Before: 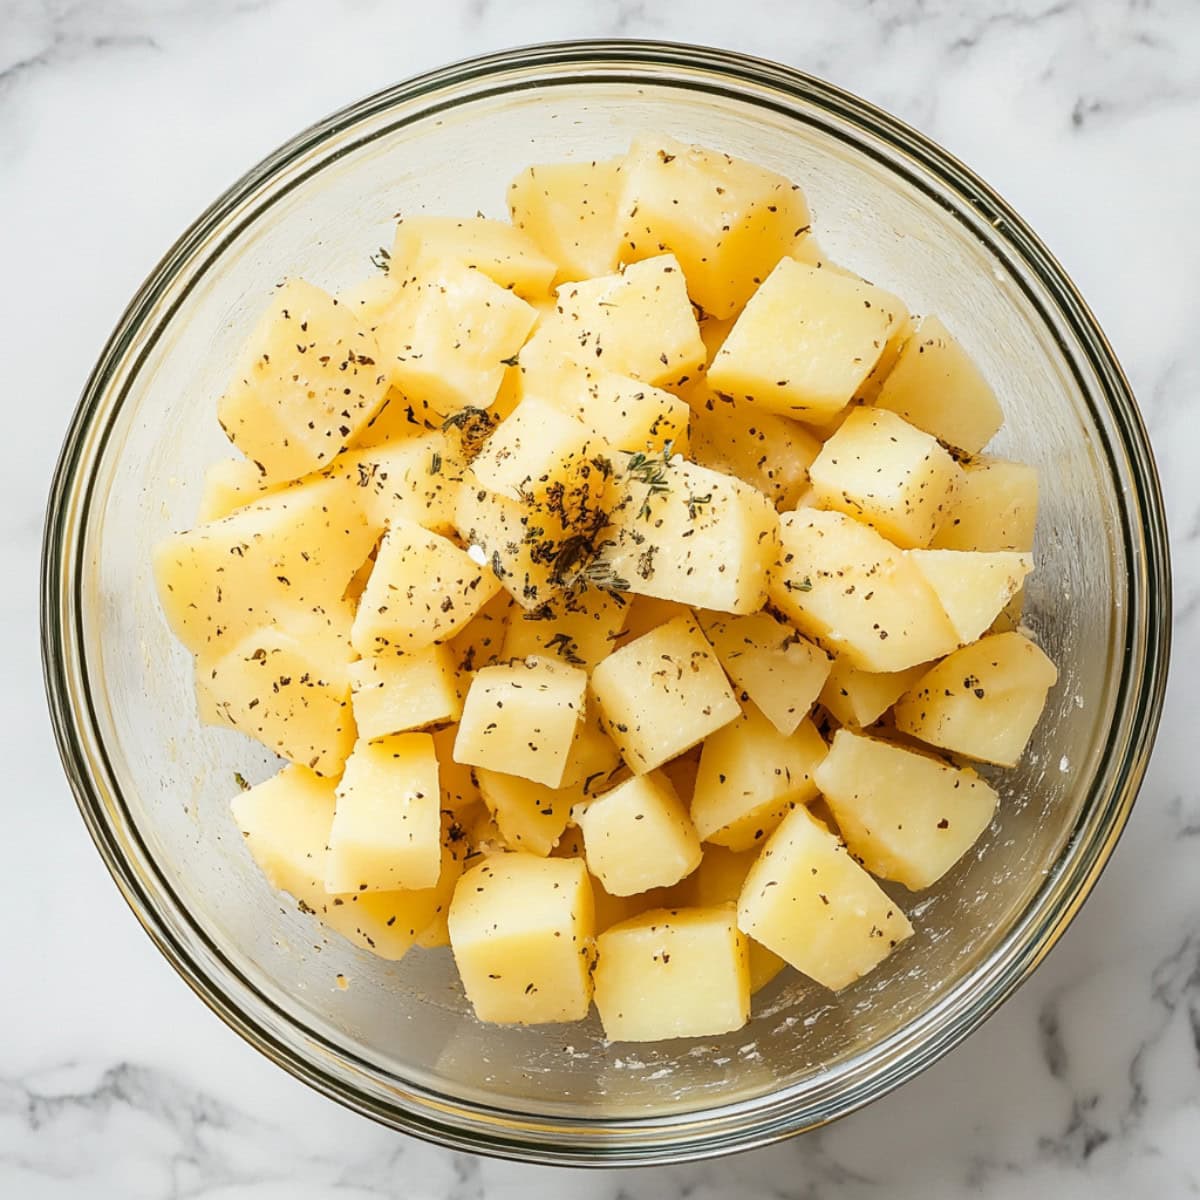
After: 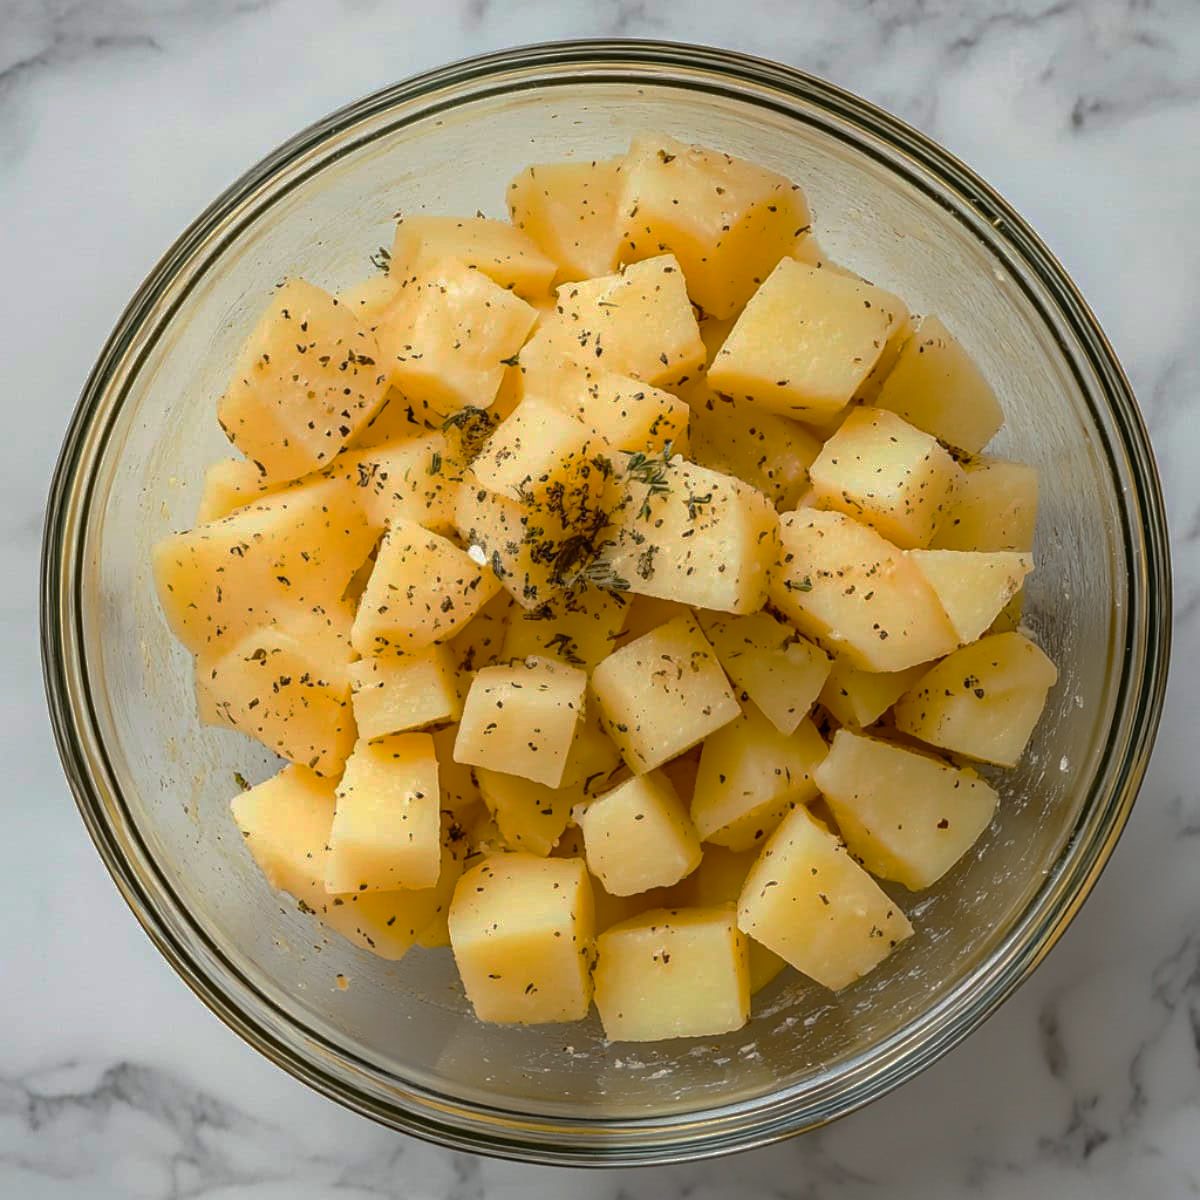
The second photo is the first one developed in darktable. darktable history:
color balance rgb: perceptual saturation grading › global saturation 14.671%, global vibrance 19.346%
base curve: curves: ch0 [(0, 0) (0.841, 0.609) (1, 1)], preserve colors none
